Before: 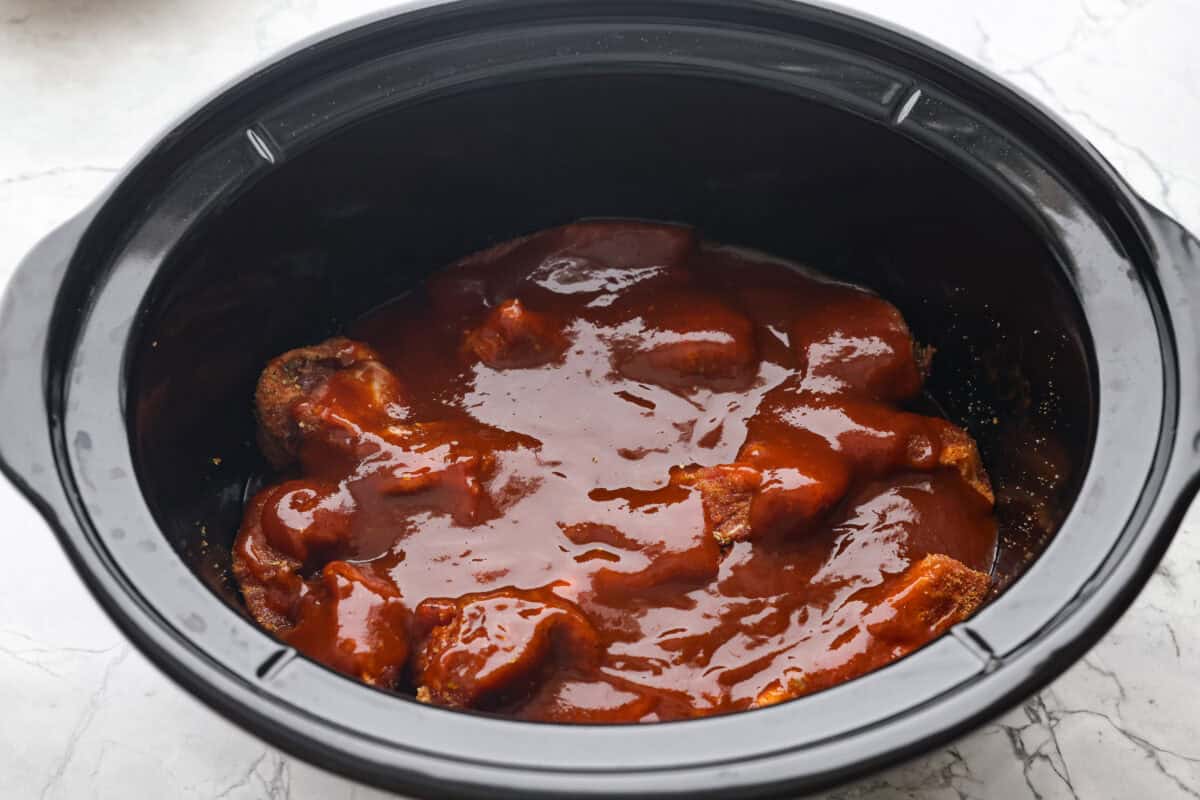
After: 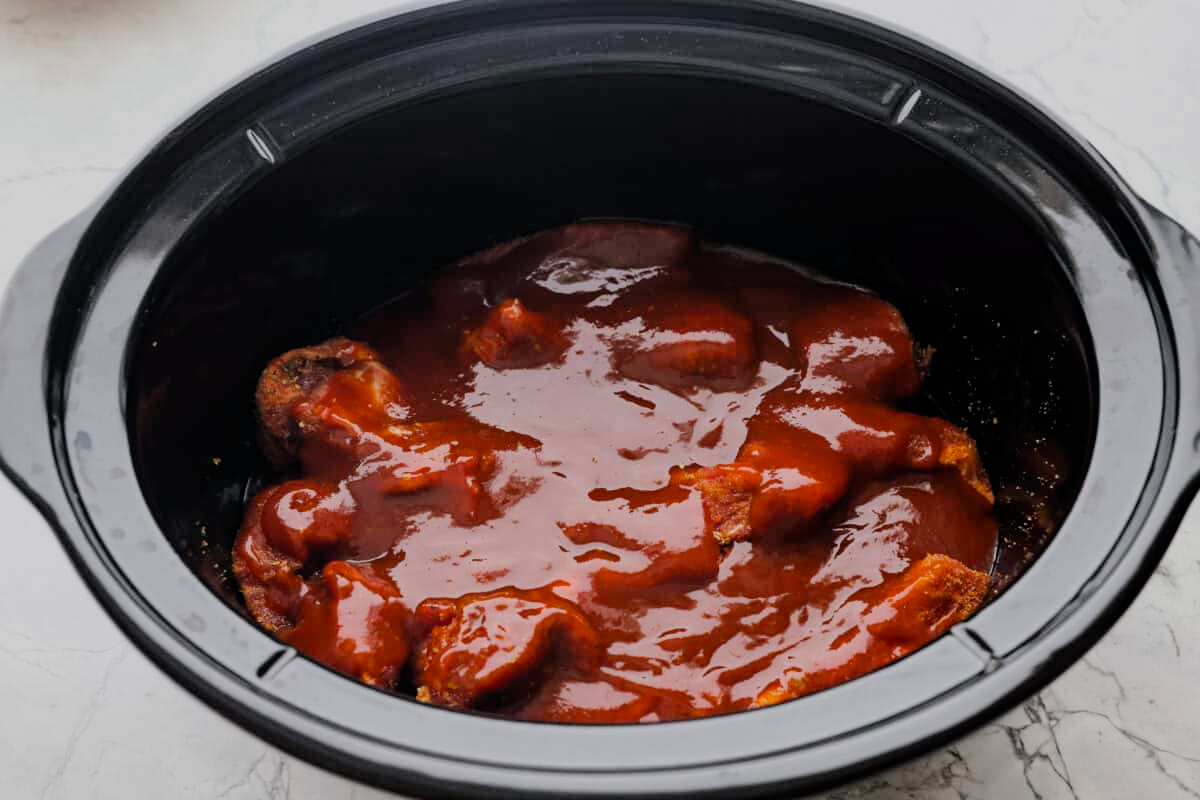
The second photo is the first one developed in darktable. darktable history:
filmic rgb: black relative exposure -9.26 EV, white relative exposure 6.78 EV, hardness 3.06, contrast 1.056, color science v6 (2022)
